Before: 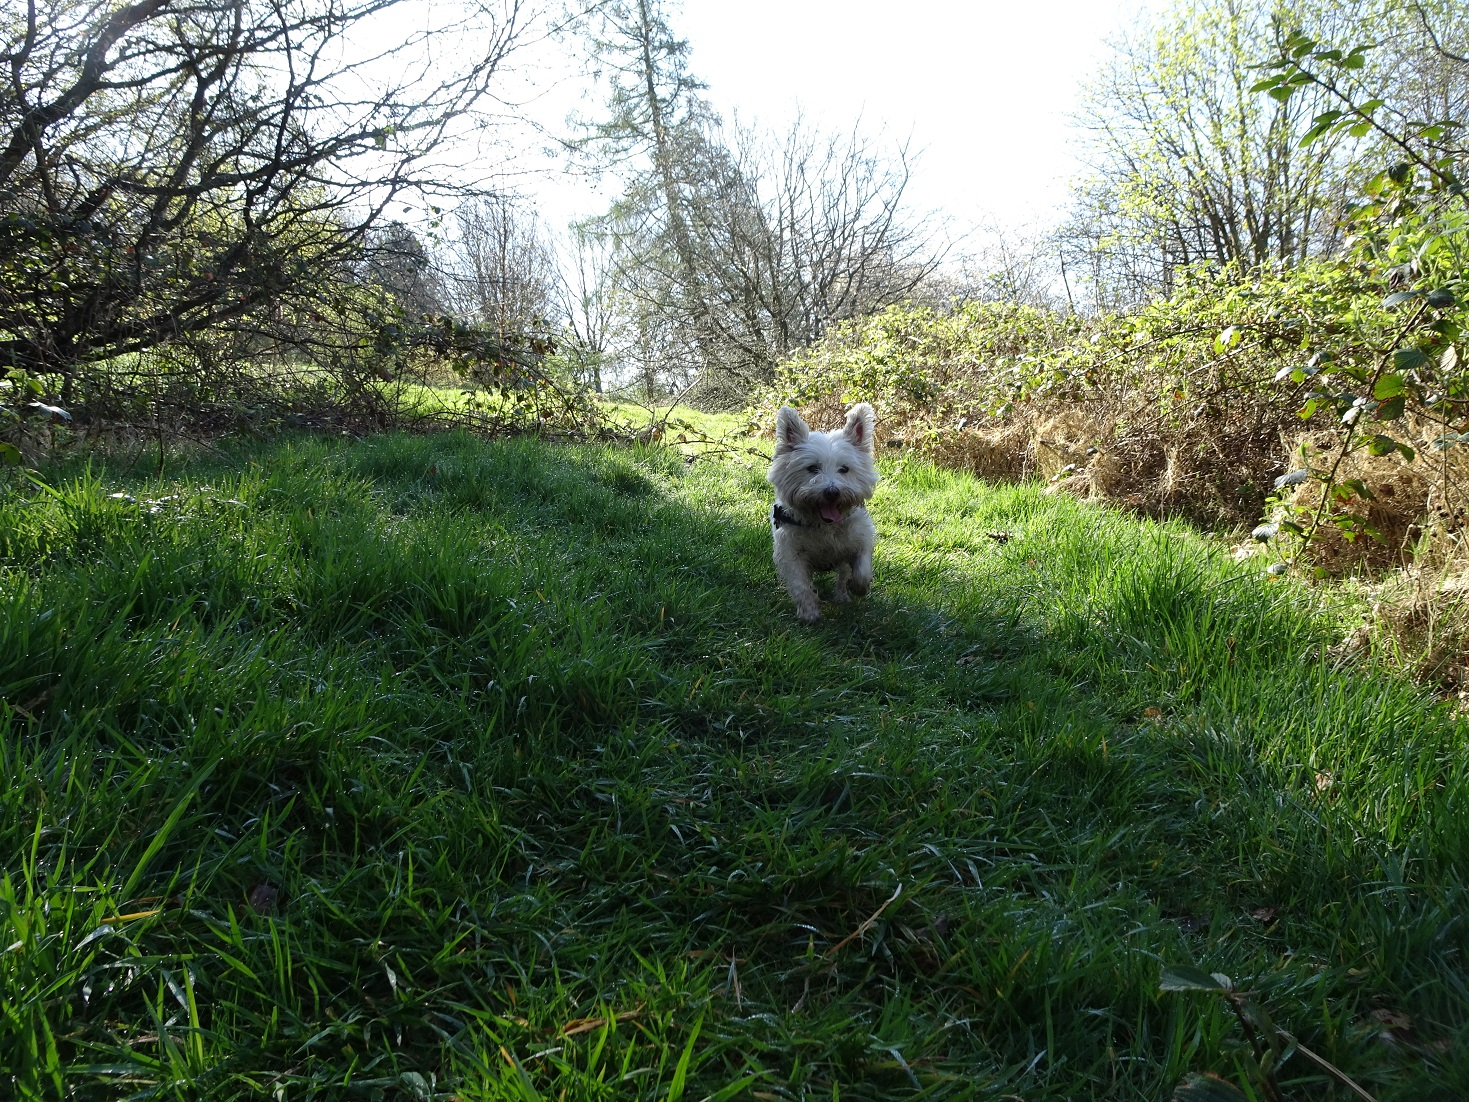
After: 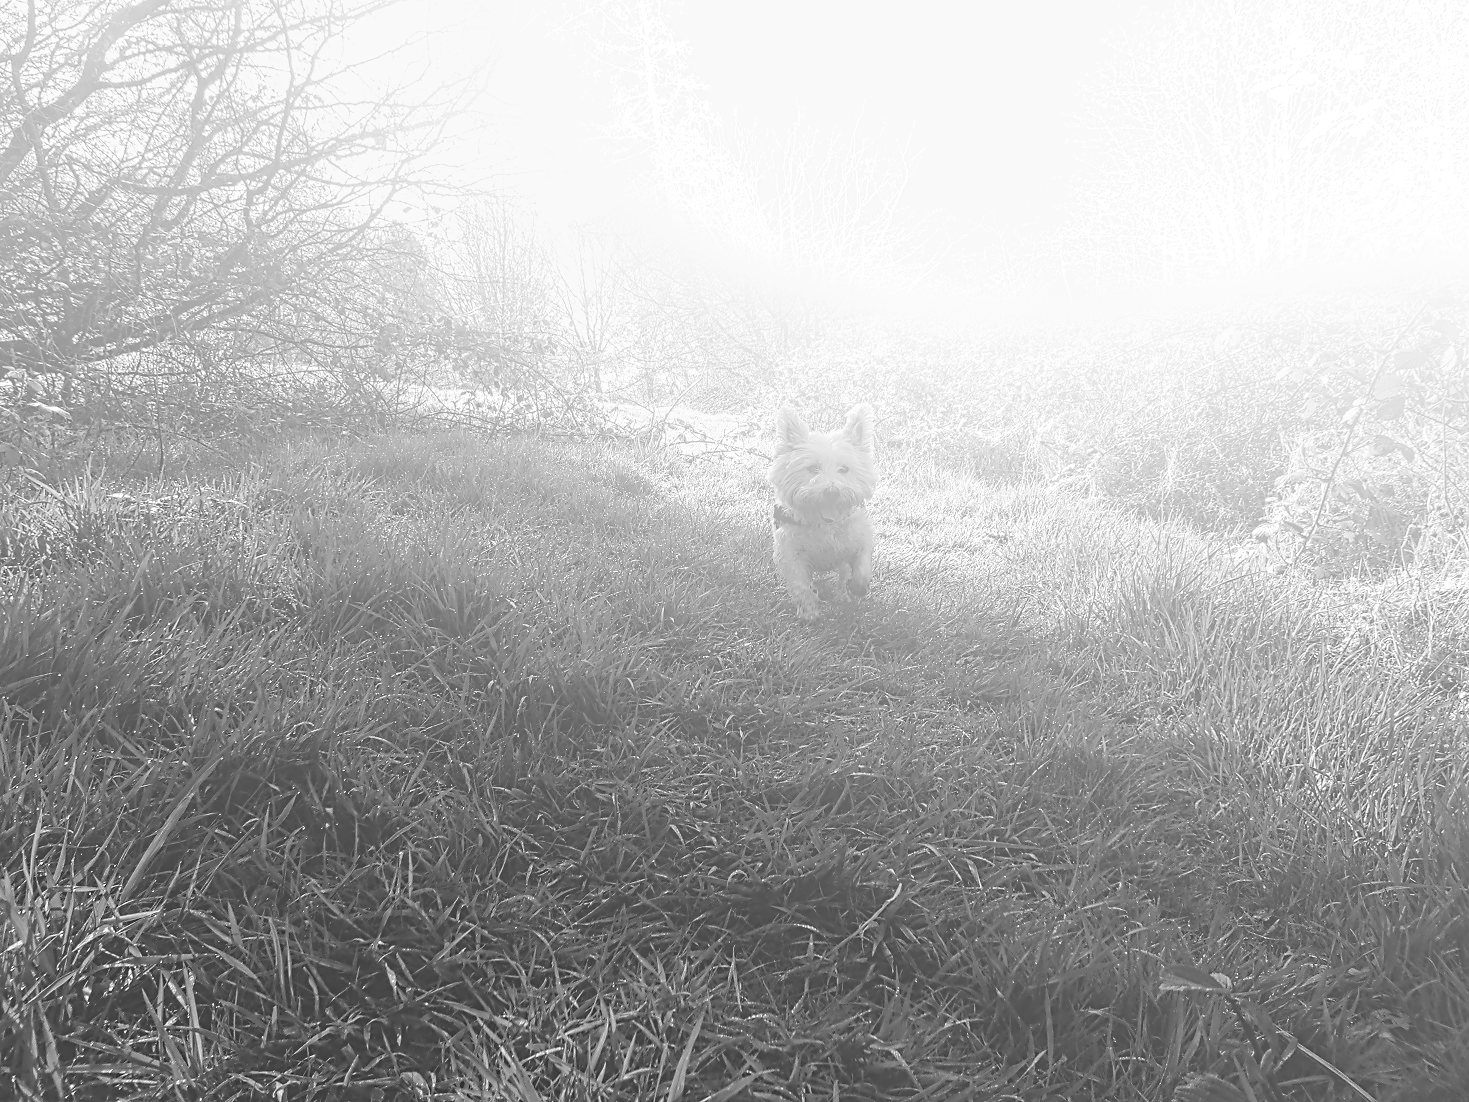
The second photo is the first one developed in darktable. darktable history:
bloom: size 70%, threshold 25%, strength 70%
monochrome: a 32, b 64, size 2.3
contrast equalizer: y [[0.5, 0.5, 0.5, 0.515, 0.749, 0.84], [0.5 ×6], [0.5 ×6], [0, 0, 0, 0.001, 0.067, 0.262], [0 ×6]]
